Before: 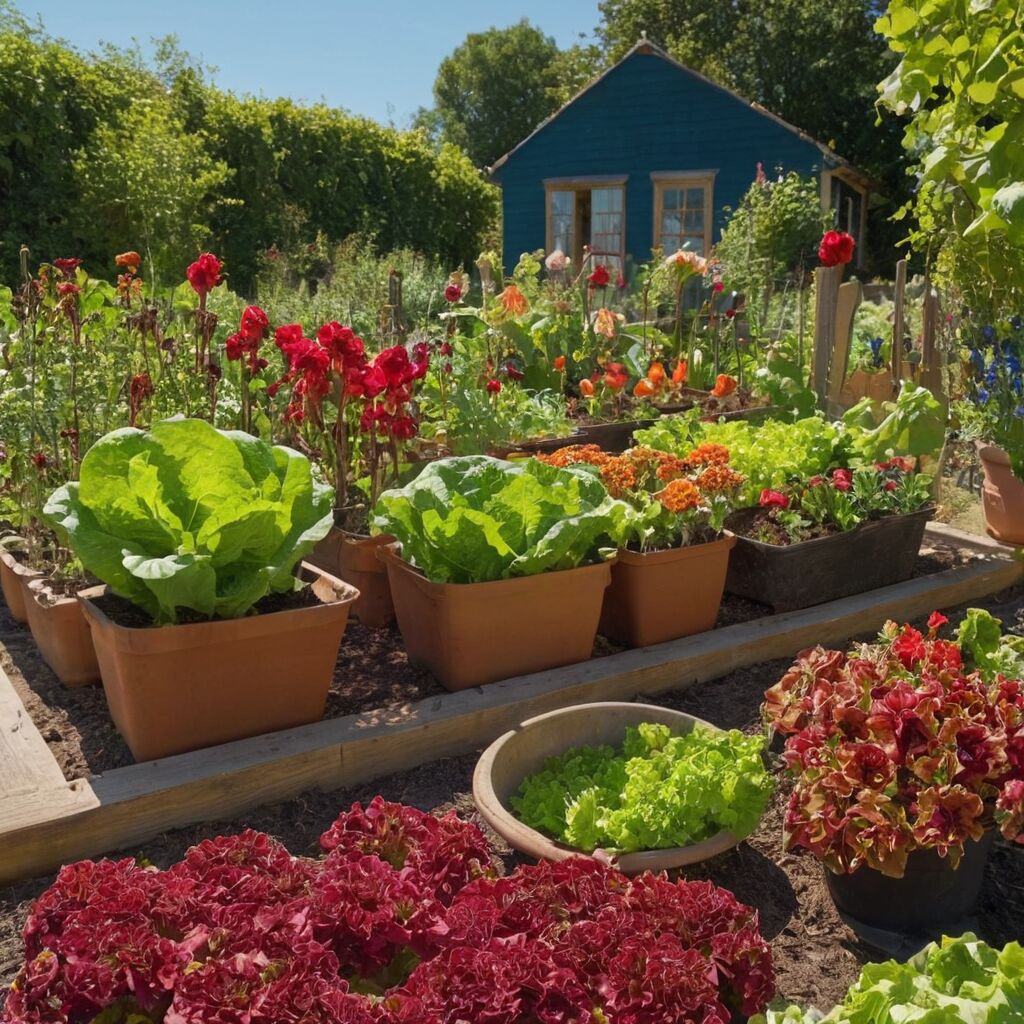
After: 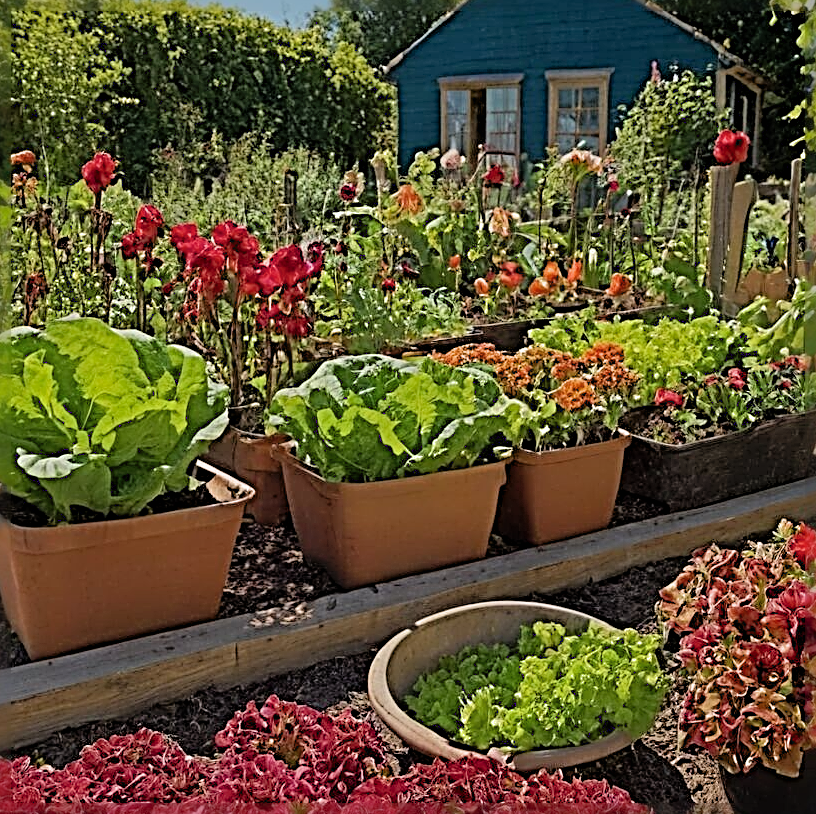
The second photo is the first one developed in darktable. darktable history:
color correction: highlights a* -0.2, highlights b* -0.132
exposure: exposure -0.053 EV, compensate highlight preservation false
shadows and highlights: on, module defaults
sharpen: radius 4.007, amount 1.988
filmic rgb: black relative exposure -7.8 EV, white relative exposure 4.27 EV, threshold 5.95 EV, hardness 3.88, color science v6 (2022), enable highlight reconstruction true
crop and rotate: left 10.332%, top 9.876%, right 9.909%, bottom 10.54%
